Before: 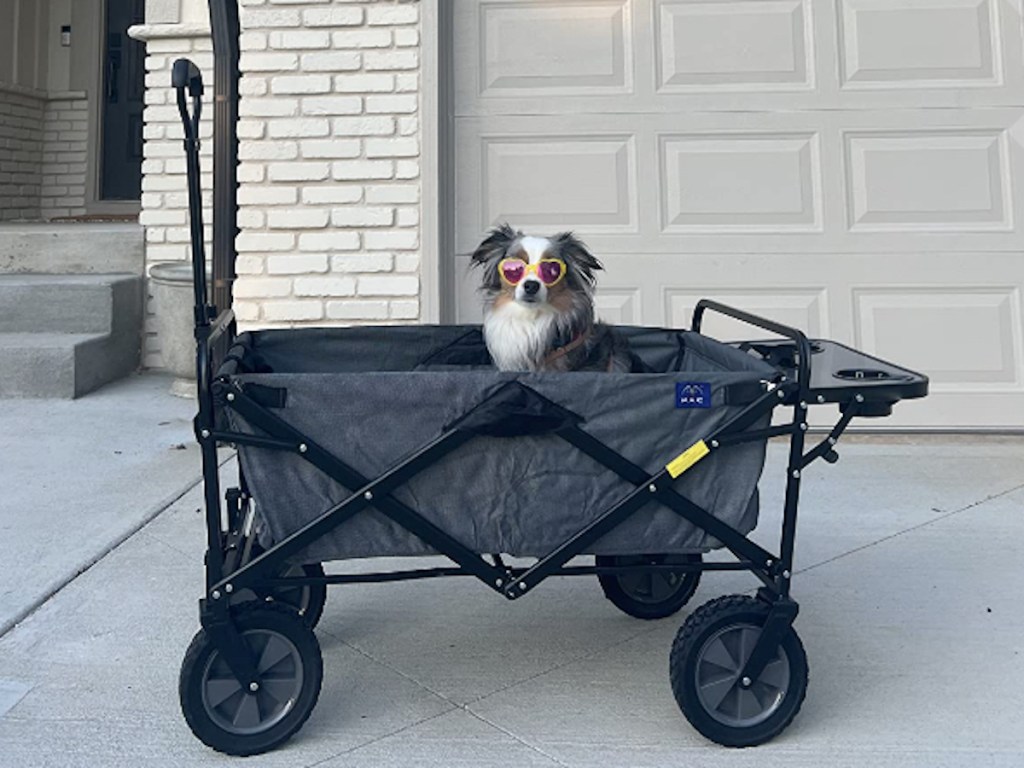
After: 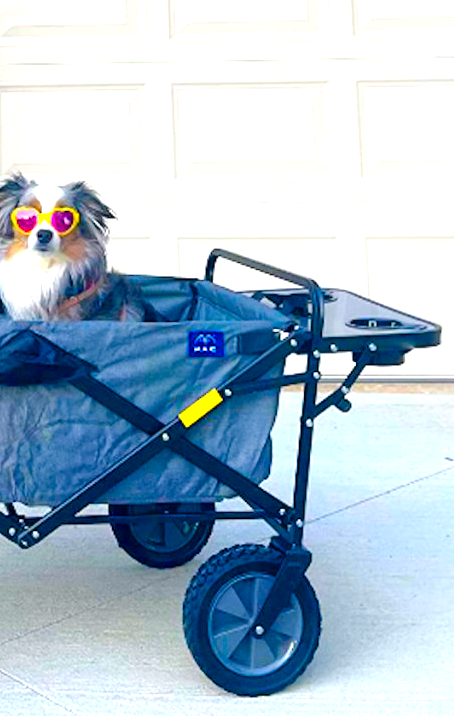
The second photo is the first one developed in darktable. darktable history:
color balance rgb: highlights gain › chroma 1.048%, highlights gain › hue 60.13°, linear chroma grading › shadows 17.468%, linear chroma grading › highlights 60.582%, linear chroma grading › global chroma 49.501%, perceptual saturation grading › global saturation 20%, perceptual saturation grading › highlights -14.361%, perceptual saturation grading › shadows 49.46%, perceptual brilliance grading › mid-tones 10.092%, perceptual brilliance grading › shadows 15.41%
exposure: black level correction 0, exposure 1.102 EV, compensate highlight preservation false
crop: left 47.563%, top 6.698%, right 8.081%
